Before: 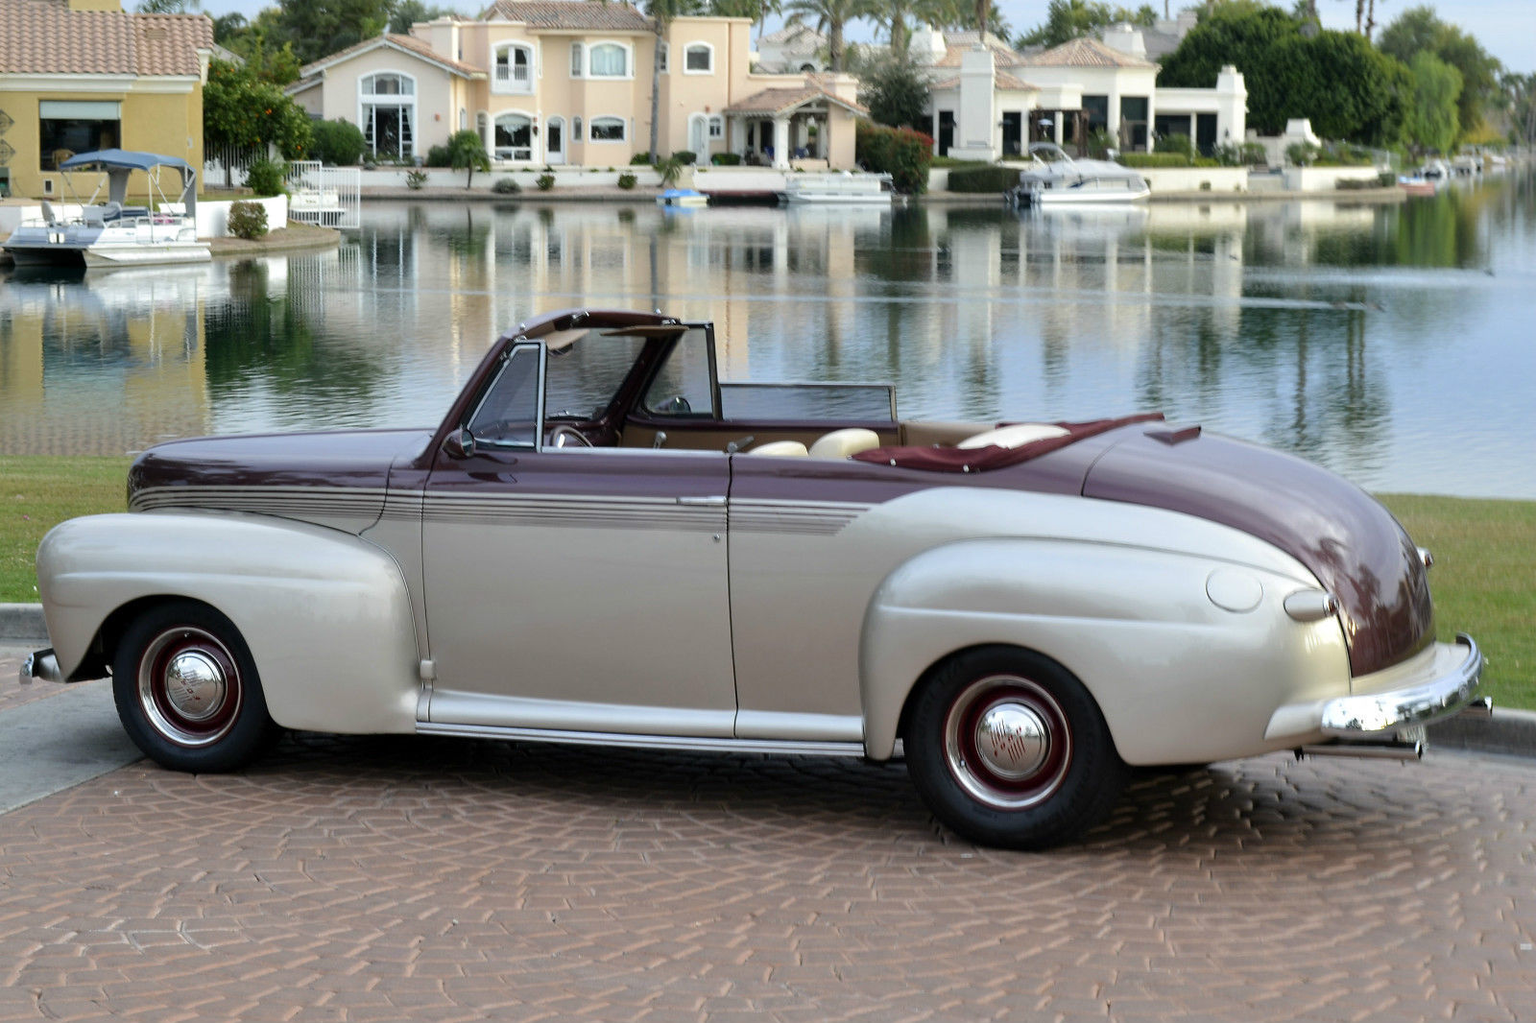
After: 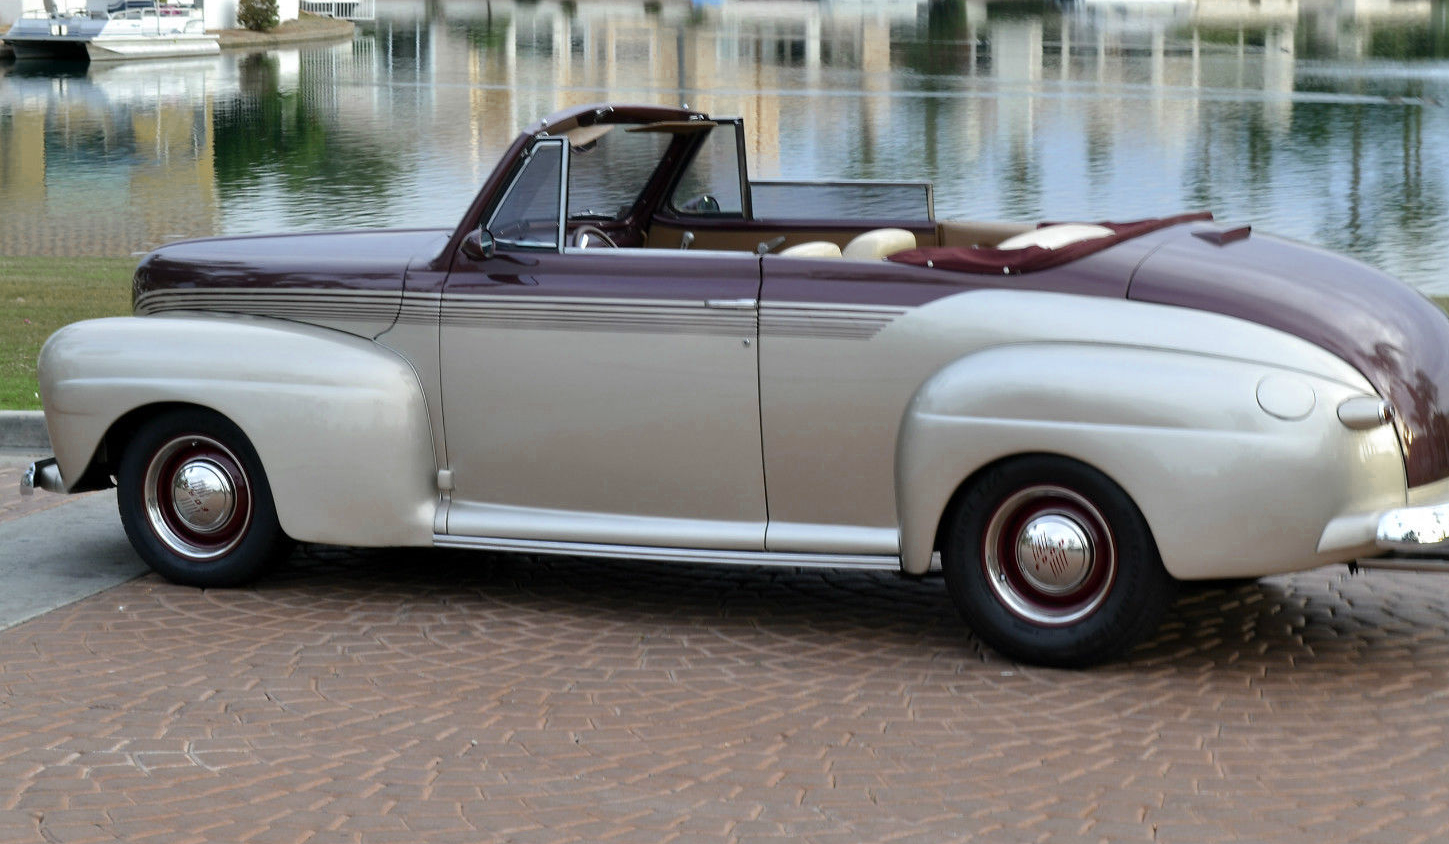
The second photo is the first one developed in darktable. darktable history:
crop: top 20.457%, right 9.432%, bottom 0.282%
color zones: curves: ch0 [(0.11, 0.396) (0.195, 0.36) (0.25, 0.5) (0.303, 0.412) (0.357, 0.544) (0.75, 0.5) (0.967, 0.328)]; ch1 [(0, 0.468) (0.112, 0.512) (0.202, 0.6) (0.25, 0.5) (0.307, 0.352) (0.357, 0.544) (0.75, 0.5) (0.963, 0.524)]
